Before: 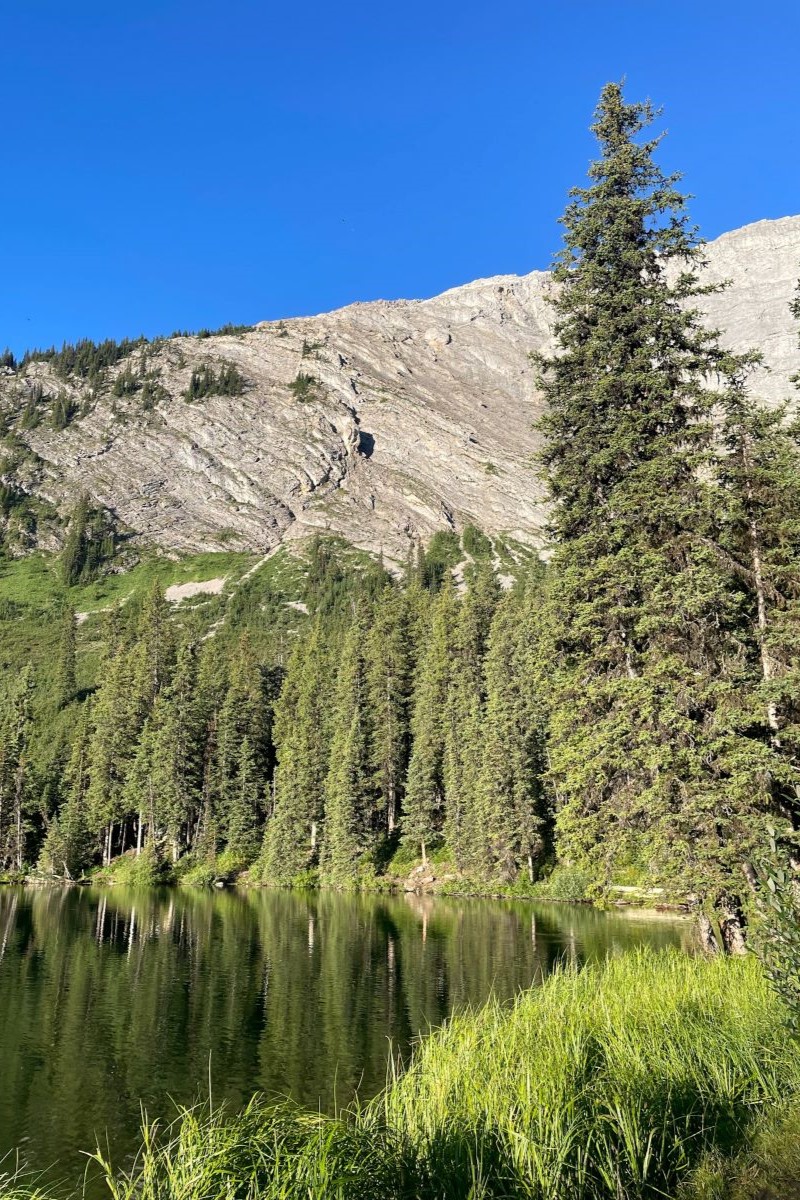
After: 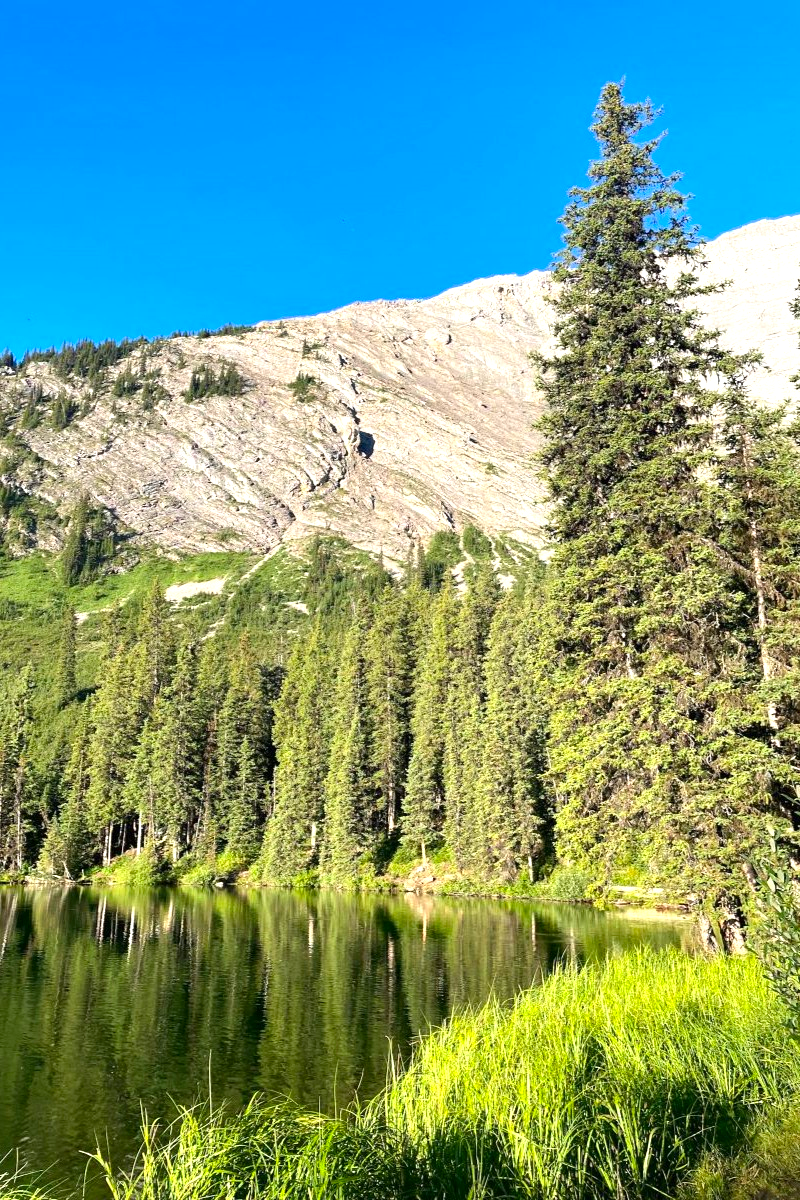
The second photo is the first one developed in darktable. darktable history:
exposure: exposure 0.657 EV, compensate highlight preservation false
contrast brightness saturation: contrast 0.09, saturation 0.28
